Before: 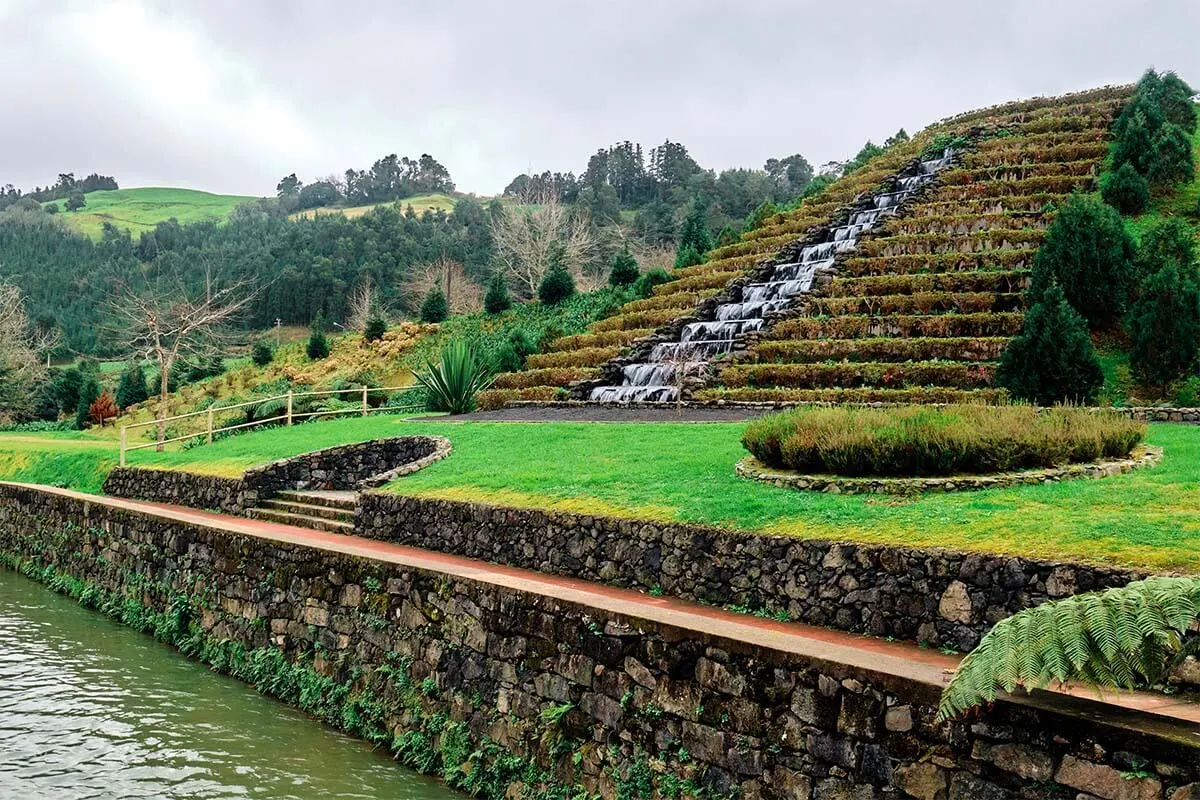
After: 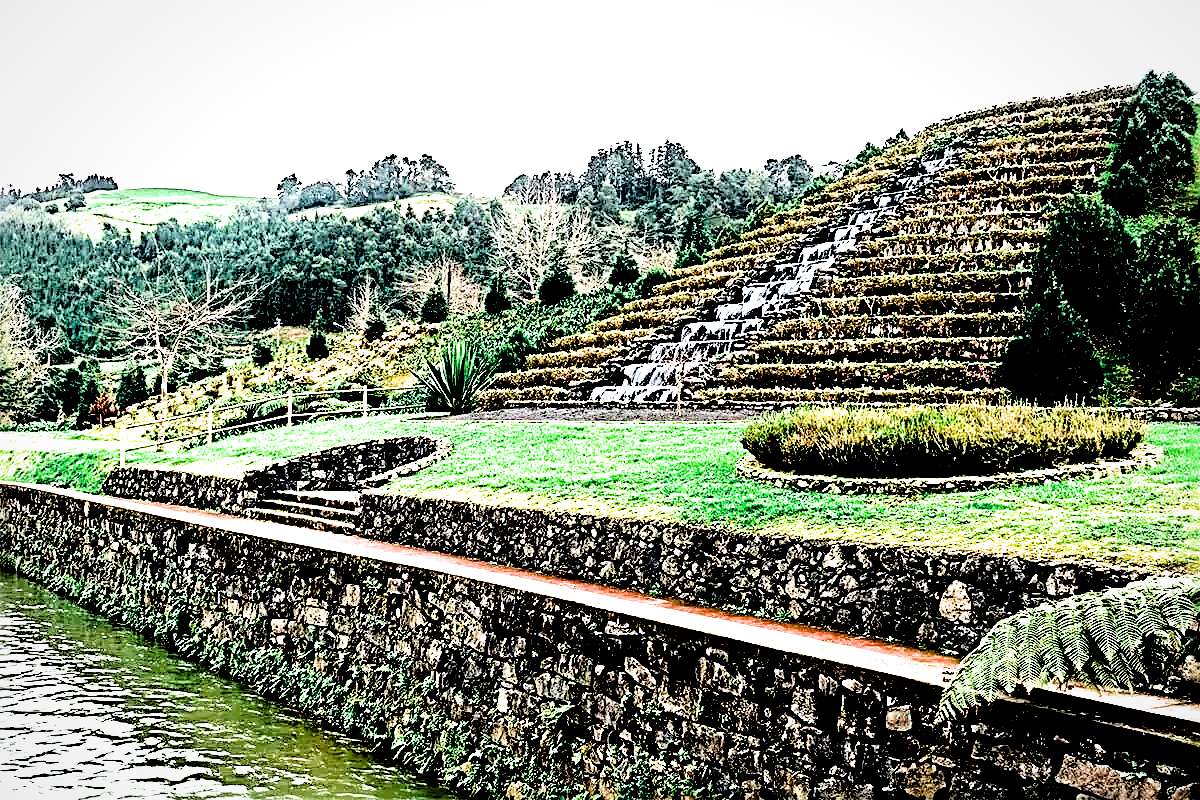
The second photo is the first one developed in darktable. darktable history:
color balance rgb: perceptual saturation grading › global saturation 20%, perceptual saturation grading › highlights -14.291%, perceptual saturation grading › shadows 49.996%, global vibrance 7.162%, saturation formula JzAzBz (2021)
exposure: exposure 1 EV, compensate exposure bias true, compensate highlight preservation false
filmic rgb: black relative exposure -1.12 EV, white relative exposure 2.09 EV, hardness 1.6, contrast 2.245
vignetting: fall-off start 84.07%, fall-off radius 79.92%, brightness -0.279, width/height ratio 1.224
sharpen: radius 3.719, amount 0.946
